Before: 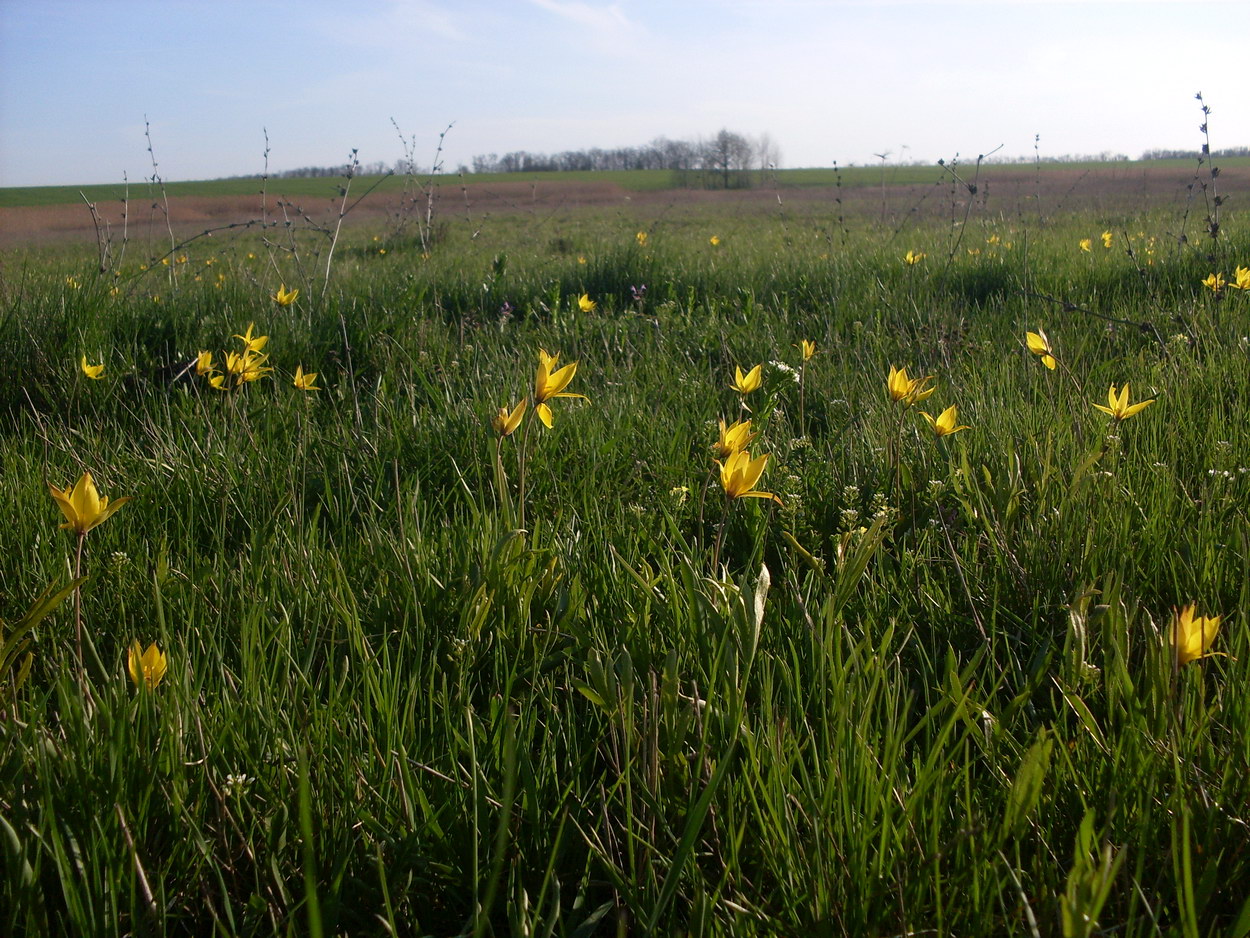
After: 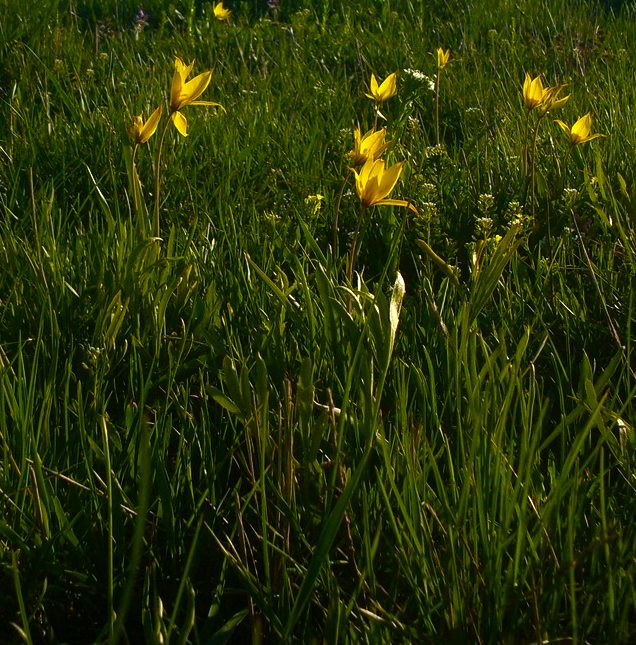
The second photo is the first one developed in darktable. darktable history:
contrast equalizer: octaves 7, y [[0.6 ×6], [0.55 ×6], [0 ×6], [0 ×6], [0 ×6]], mix -0.3
crop and rotate: left 29.237%, top 31.152%, right 19.807%
color balance rgb: linear chroma grading › global chroma 9%, perceptual saturation grading › global saturation 36%, perceptual saturation grading › shadows 35%, perceptual brilliance grading › global brilliance 15%, perceptual brilliance grading › shadows -35%, global vibrance 15%
